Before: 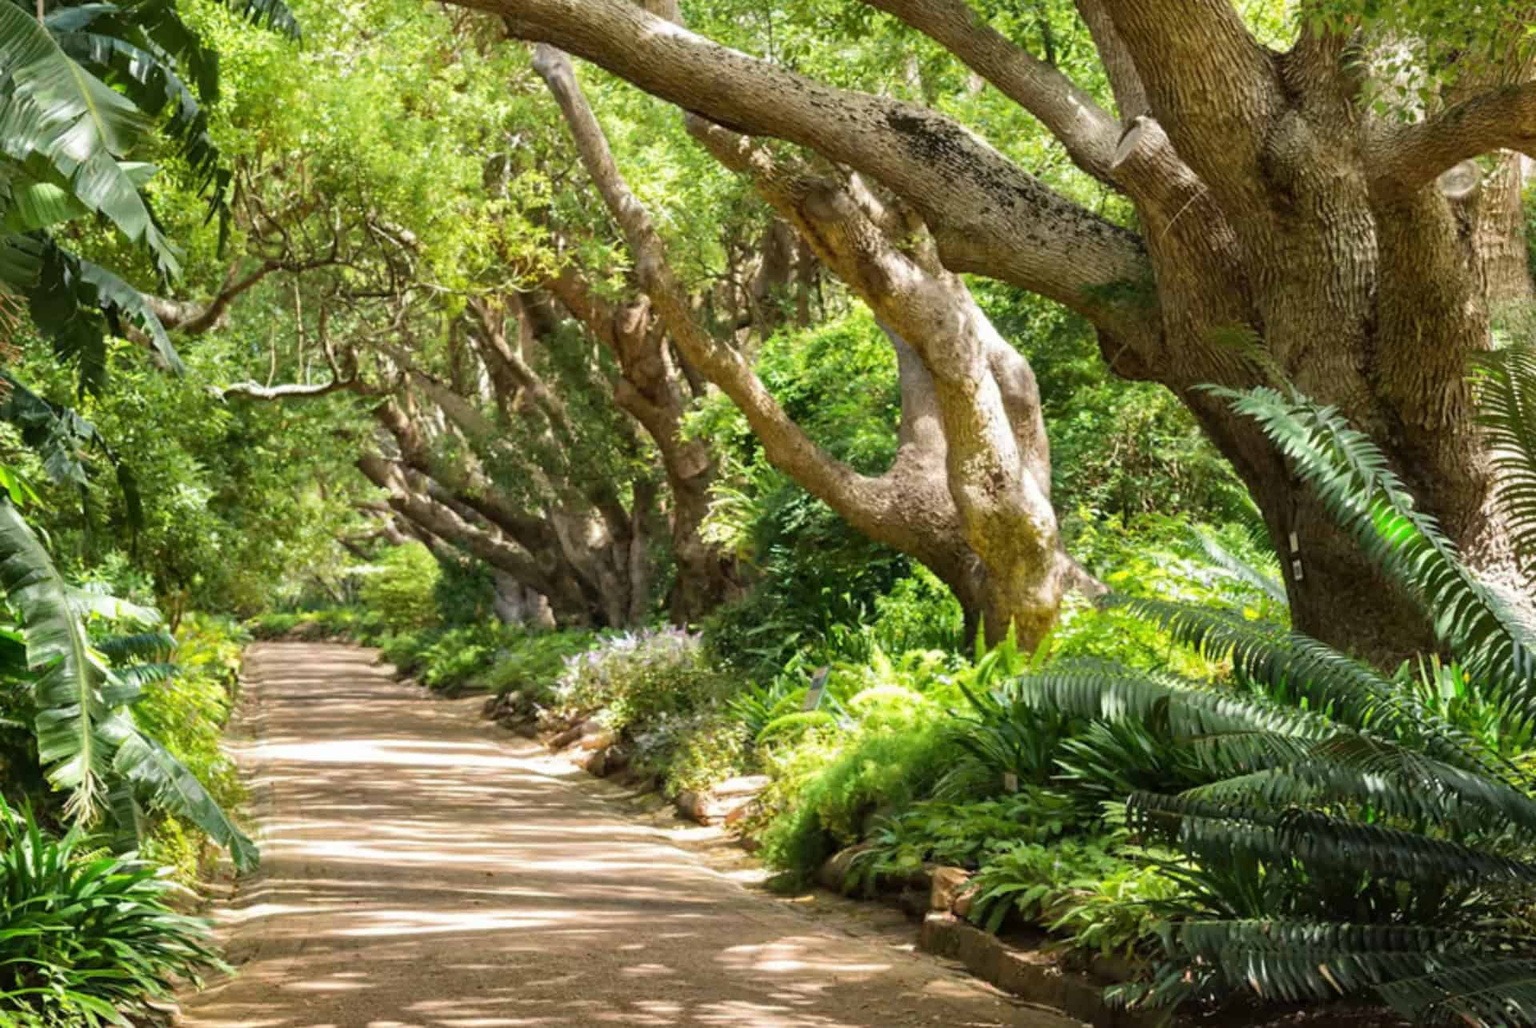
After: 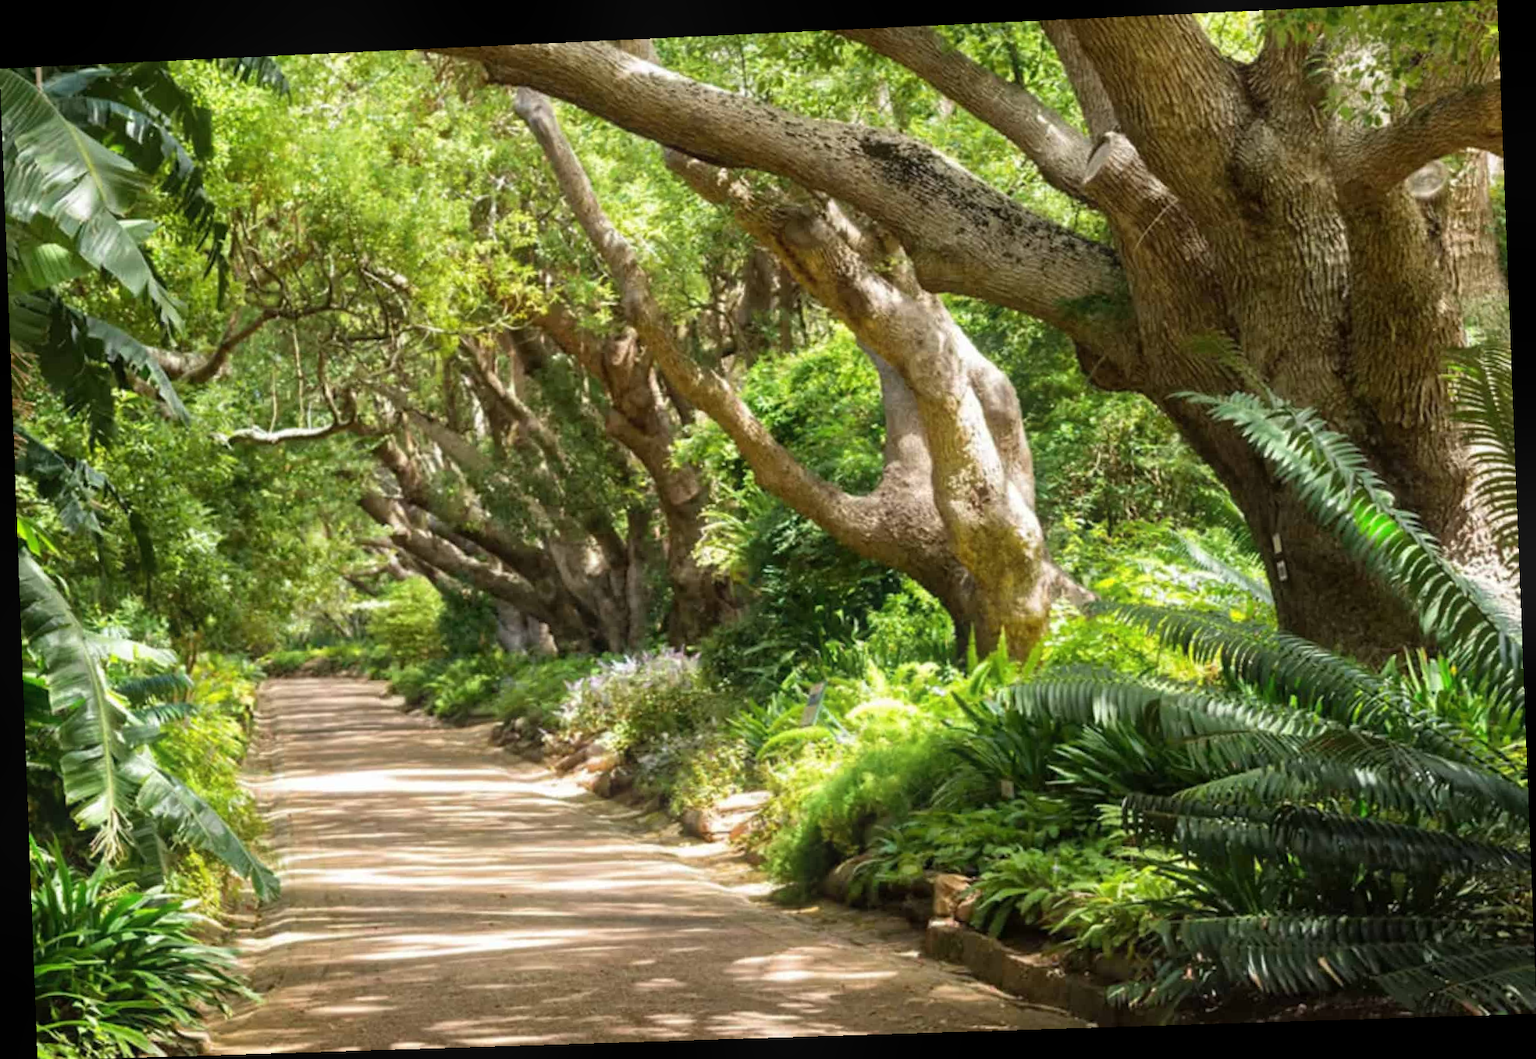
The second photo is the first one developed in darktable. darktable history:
rotate and perspective: rotation -2.22°, lens shift (horizontal) -0.022, automatic cropping off
base curve: curves: ch0 [(0, 0) (0.303, 0.277) (1, 1)]
bloom: size 15%, threshold 97%, strength 7%
